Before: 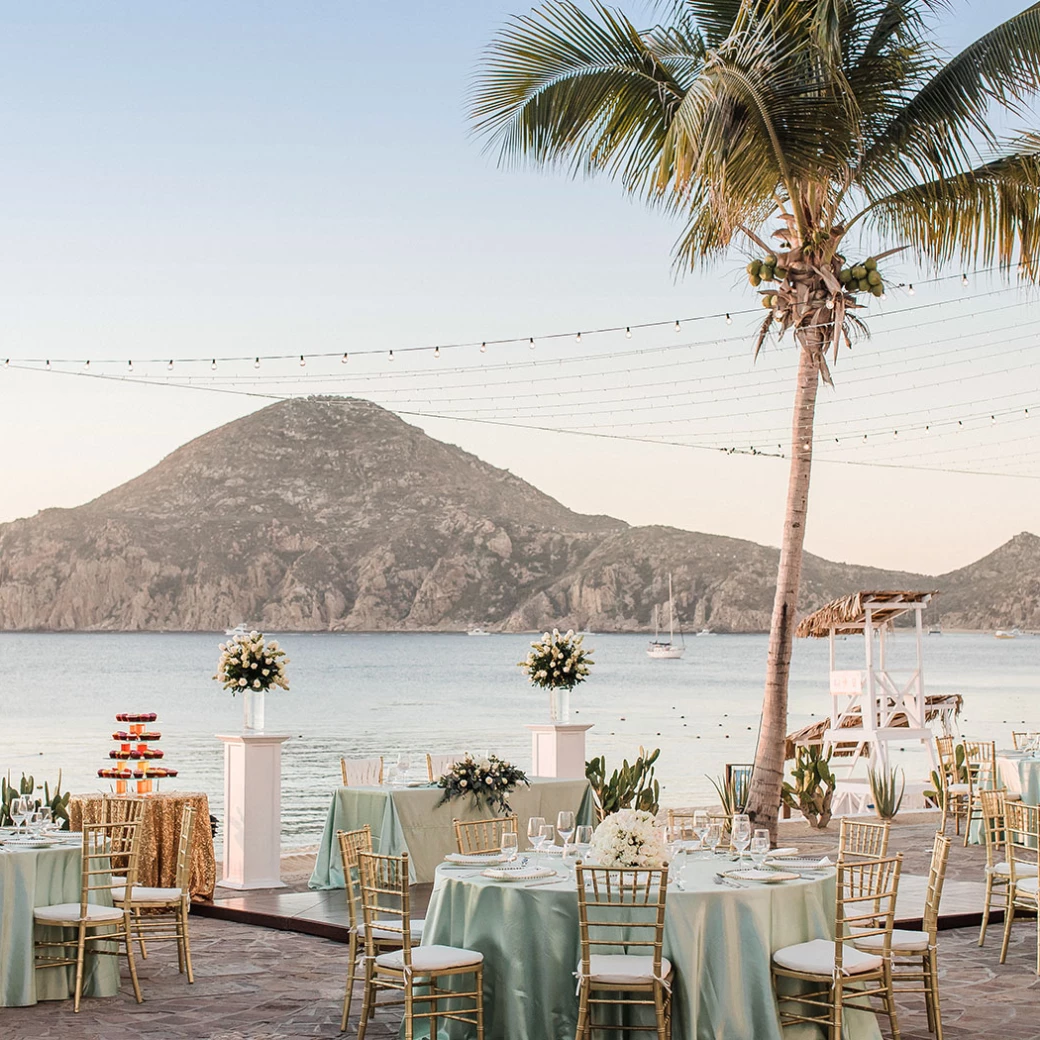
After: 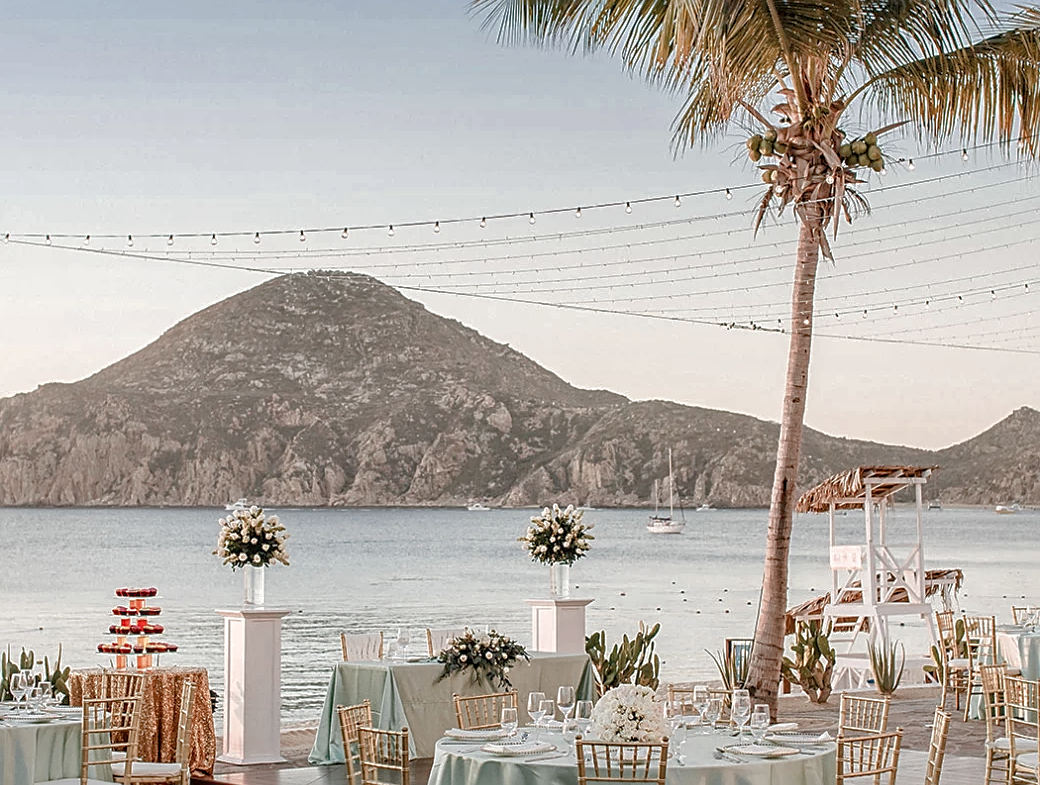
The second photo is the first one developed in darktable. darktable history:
contrast brightness saturation: contrast 0.027, brightness -0.03
exposure: compensate highlight preservation false
local contrast: on, module defaults
sharpen: on, module defaults
crop and rotate: top 12.087%, bottom 12.365%
shadows and highlights: on, module defaults
color zones: curves: ch0 [(0, 0.473) (0.001, 0.473) (0.226, 0.548) (0.4, 0.589) (0.525, 0.54) (0.728, 0.403) (0.999, 0.473) (1, 0.473)]; ch1 [(0, 0.619) (0.001, 0.619) (0.234, 0.388) (0.4, 0.372) (0.528, 0.422) (0.732, 0.53) (0.999, 0.619) (1, 0.619)]; ch2 [(0, 0.547) (0.001, 0.547) (0.226, 0.45) (0.4, 0.525) (0.525, 0.585) (0.8, 0.511) (0.999, 0.547) (1, 0.547)]
color balance rgb: shadows lift › chroma 3.73%, shadows lift › hue 88.81°, perceptual saturation grading › global saturation 20%, perceptual saturation grading › highlights -49.353%, perceptual saturation grading › shadows 25.726%
